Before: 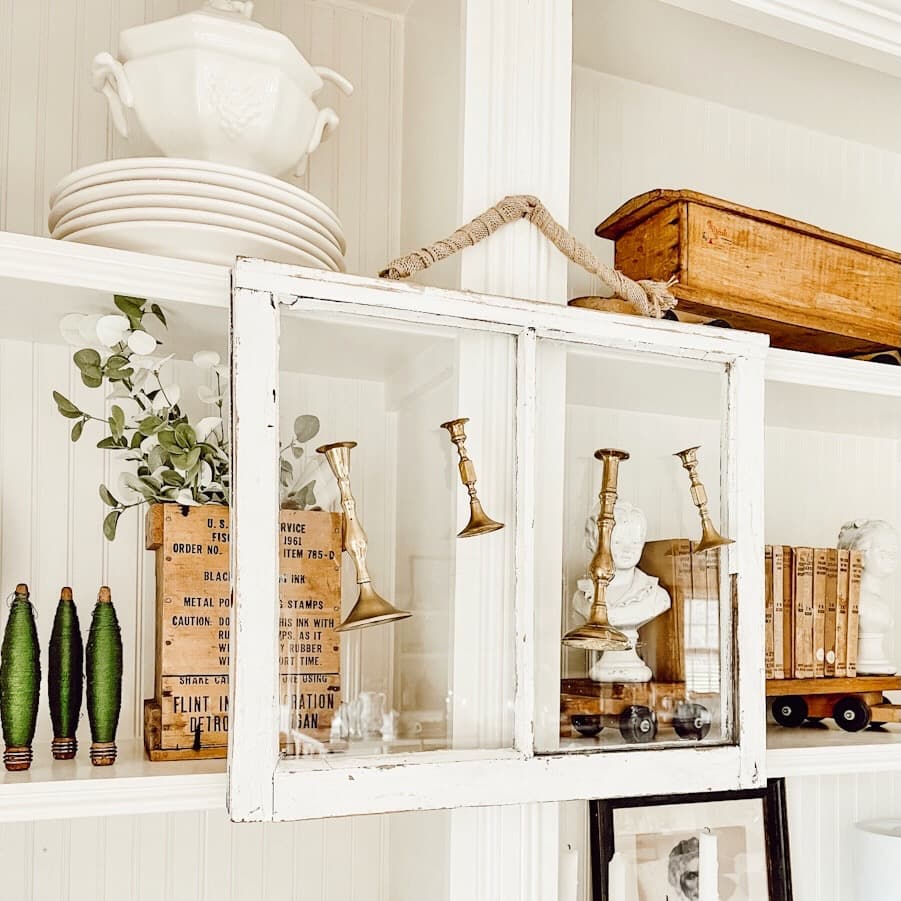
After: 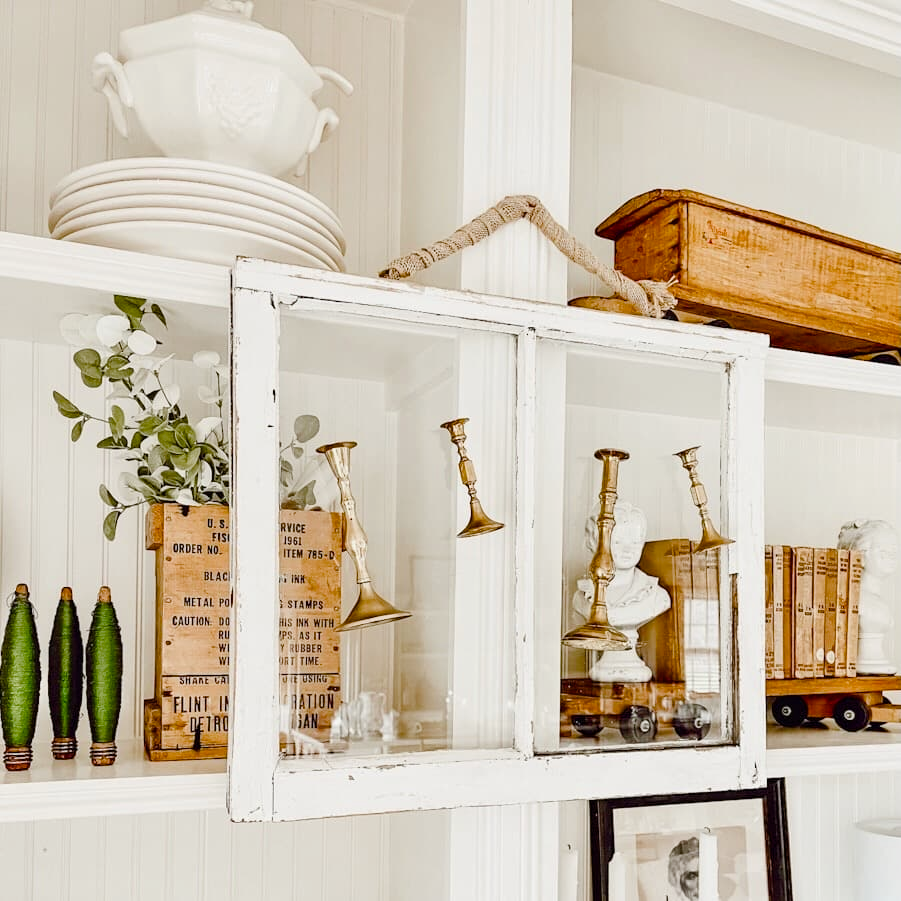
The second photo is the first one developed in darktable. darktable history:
color balance rgb: perceptual saturation grading › global saturation 0.553%, perceptual saturation grading › highlights -17.544%, perceptual saturation grading › mid-tones 33.132%, perceptual saturation grading › shadows 50.541%, perceptual brilliance grading › global brilliance 1.336%, perceptual brilliance grading › highlights -3.701%
